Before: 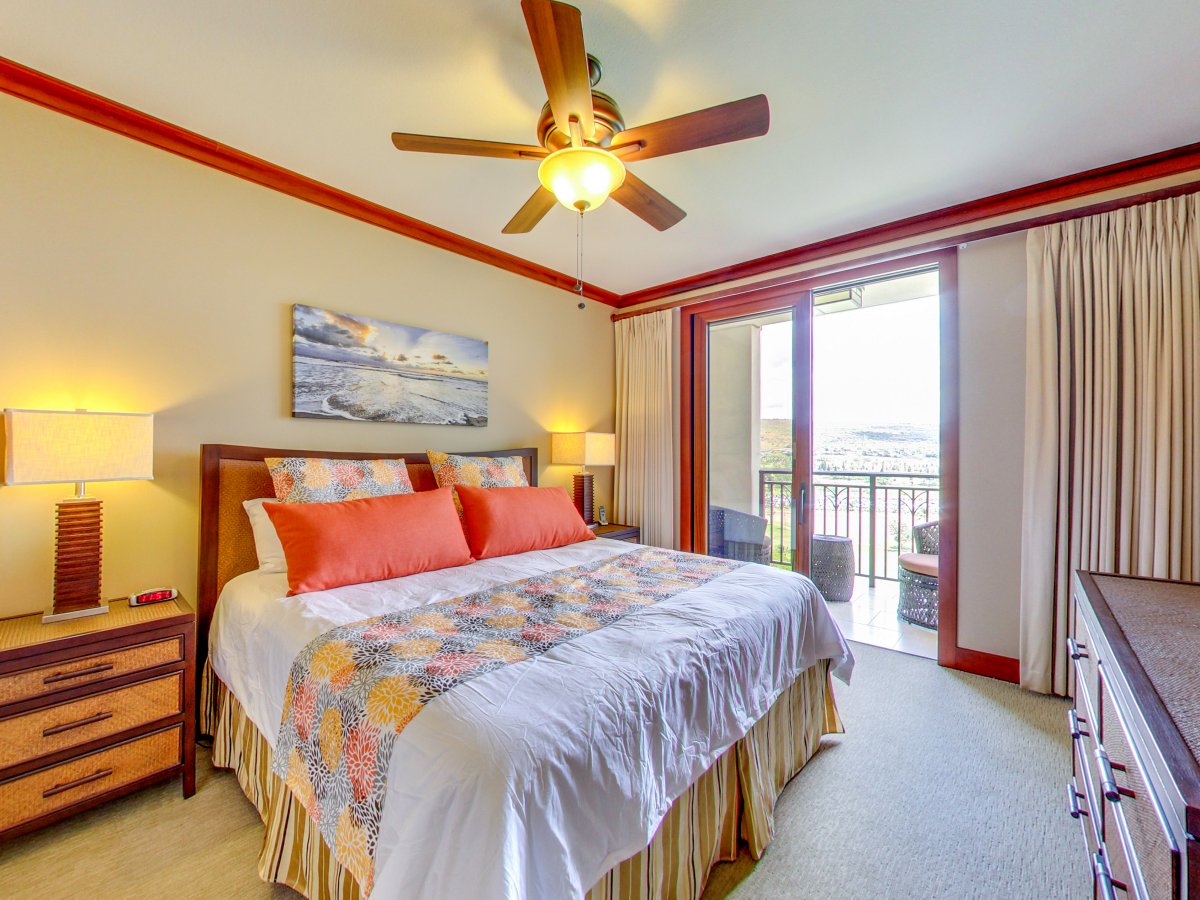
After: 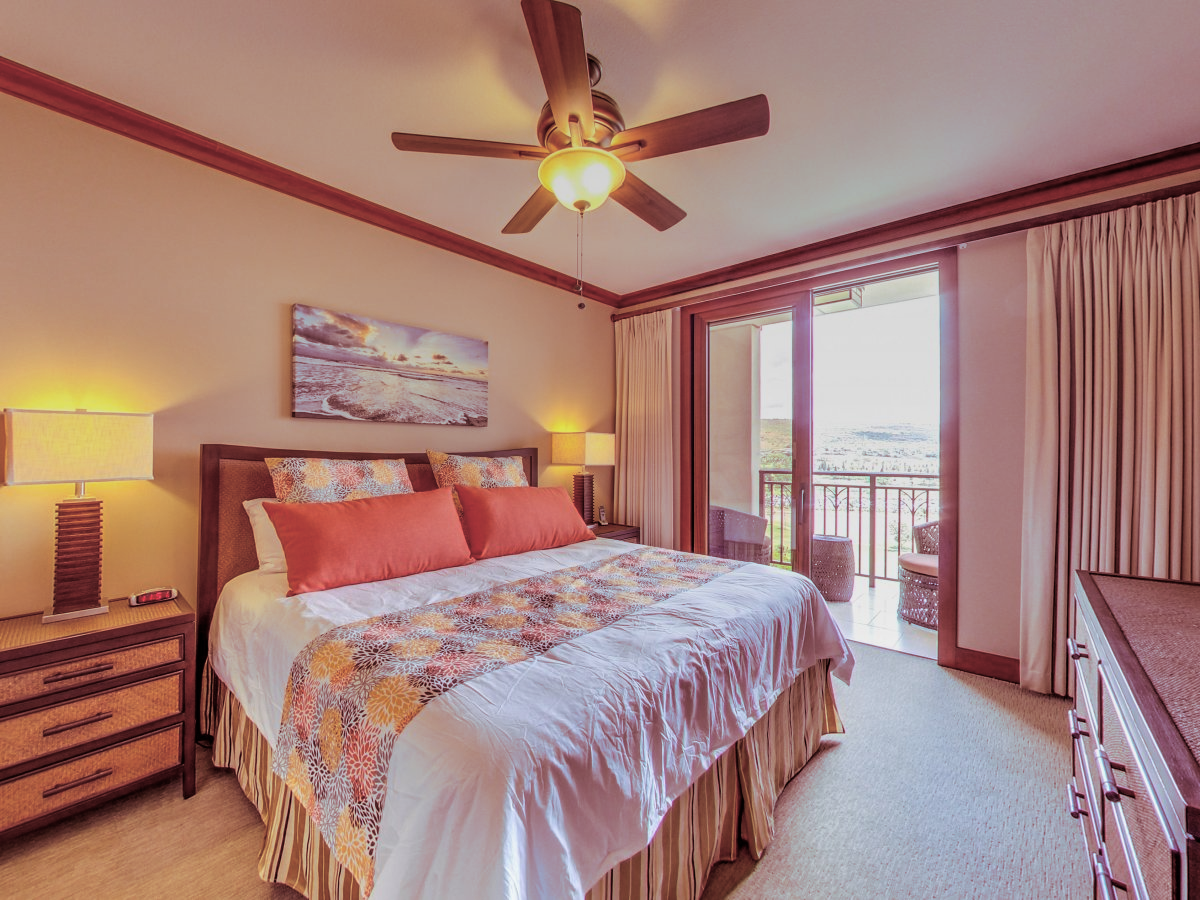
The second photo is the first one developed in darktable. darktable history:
exposure: exposure -0.116 EV, compensate exposure bias true, compensate highlight preservation false
split-toning: highlights › hue 187.2°, highlights › saturation 0.83, balance -68.05, compress 56.43%
graduated density: on, module defaults
